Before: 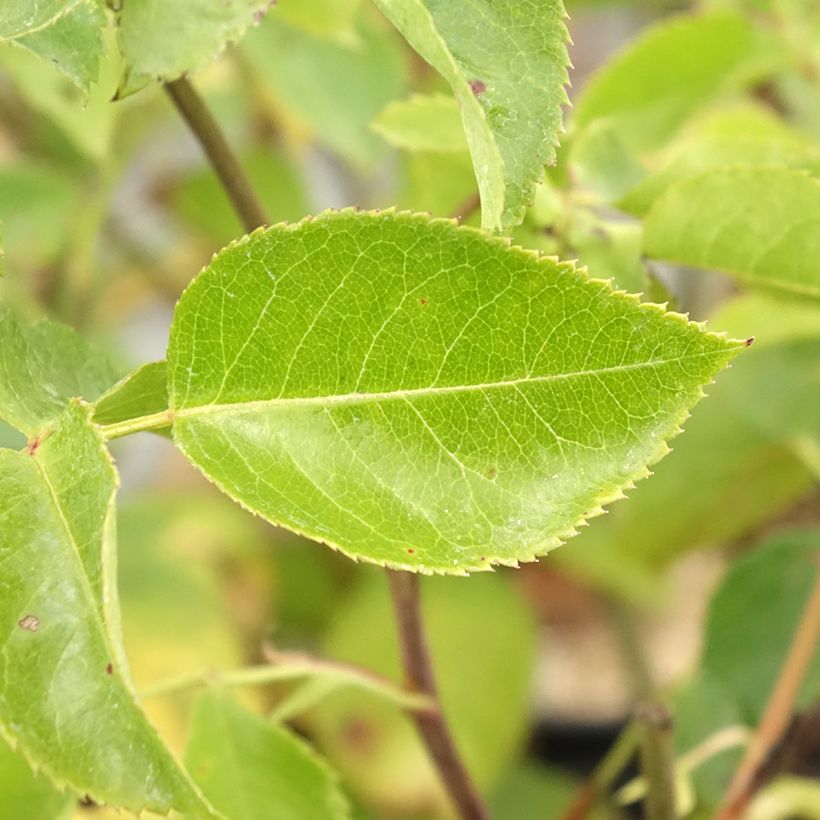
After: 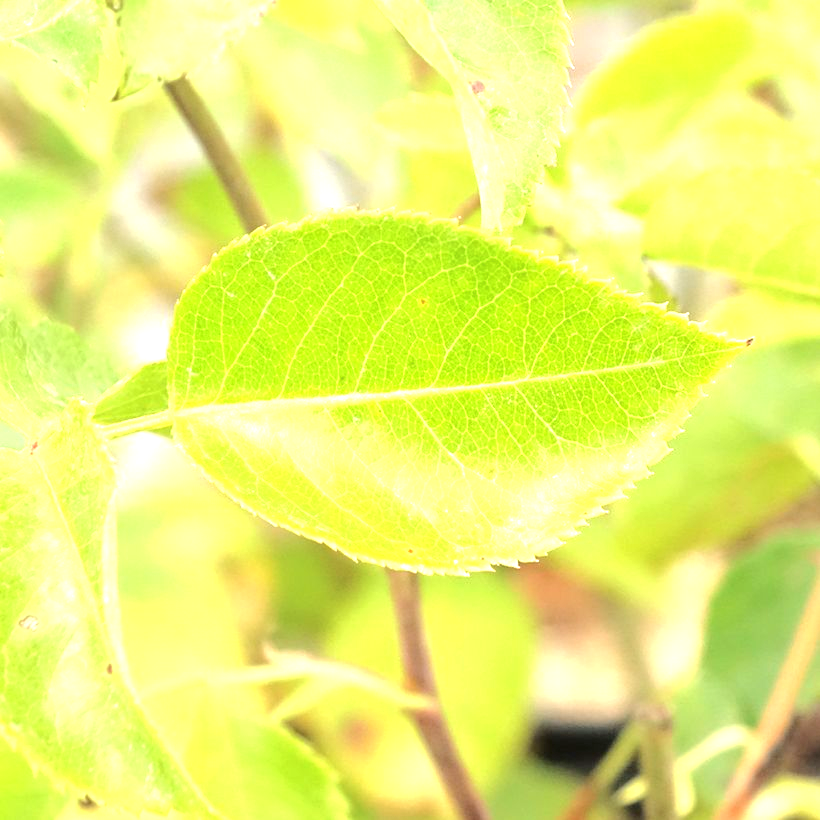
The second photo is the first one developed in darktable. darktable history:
tone curve: curves: ch0 [(0, 0) (0.004, 0) (0.133, 0.076) (0.325, 0.362) (0.879, 0.885) (1, 1)], color space Lab, independent channels, preserve colors none
exposure: black level correction 0, exposure 1.2 EV, compensate highlight preservation false
